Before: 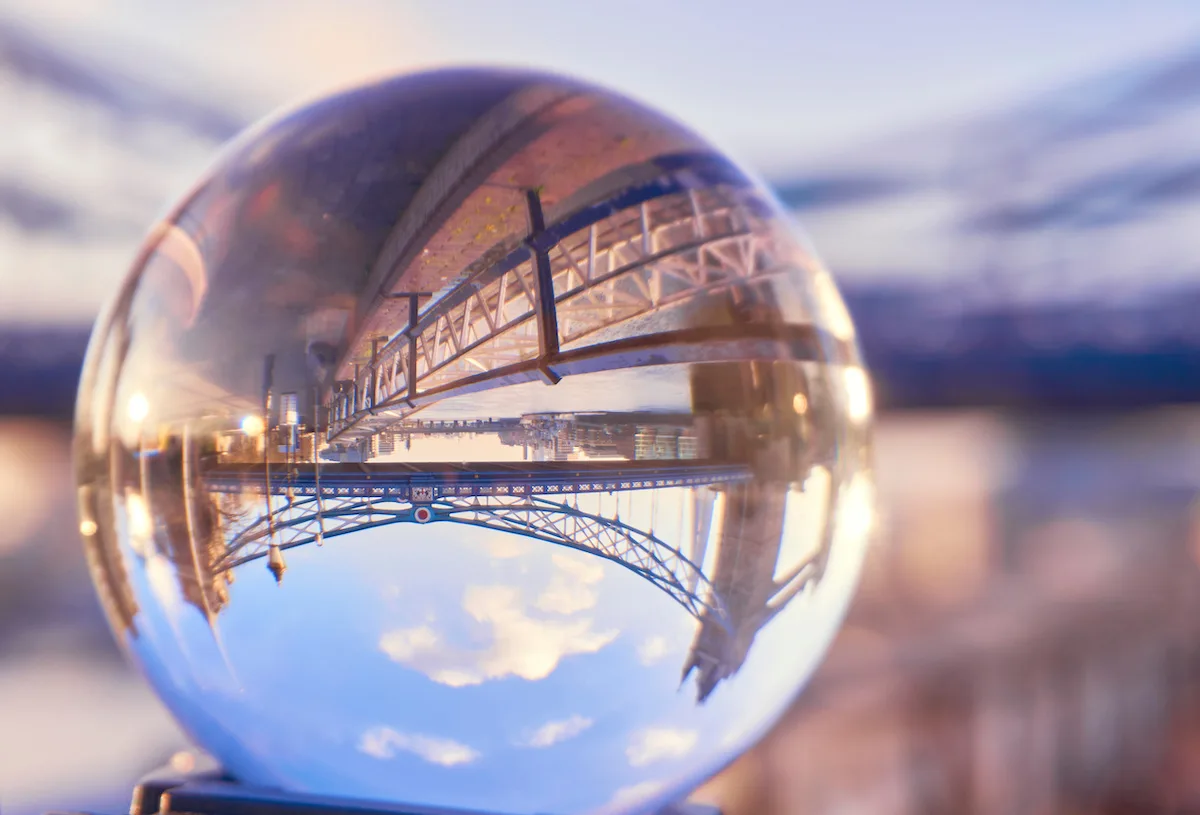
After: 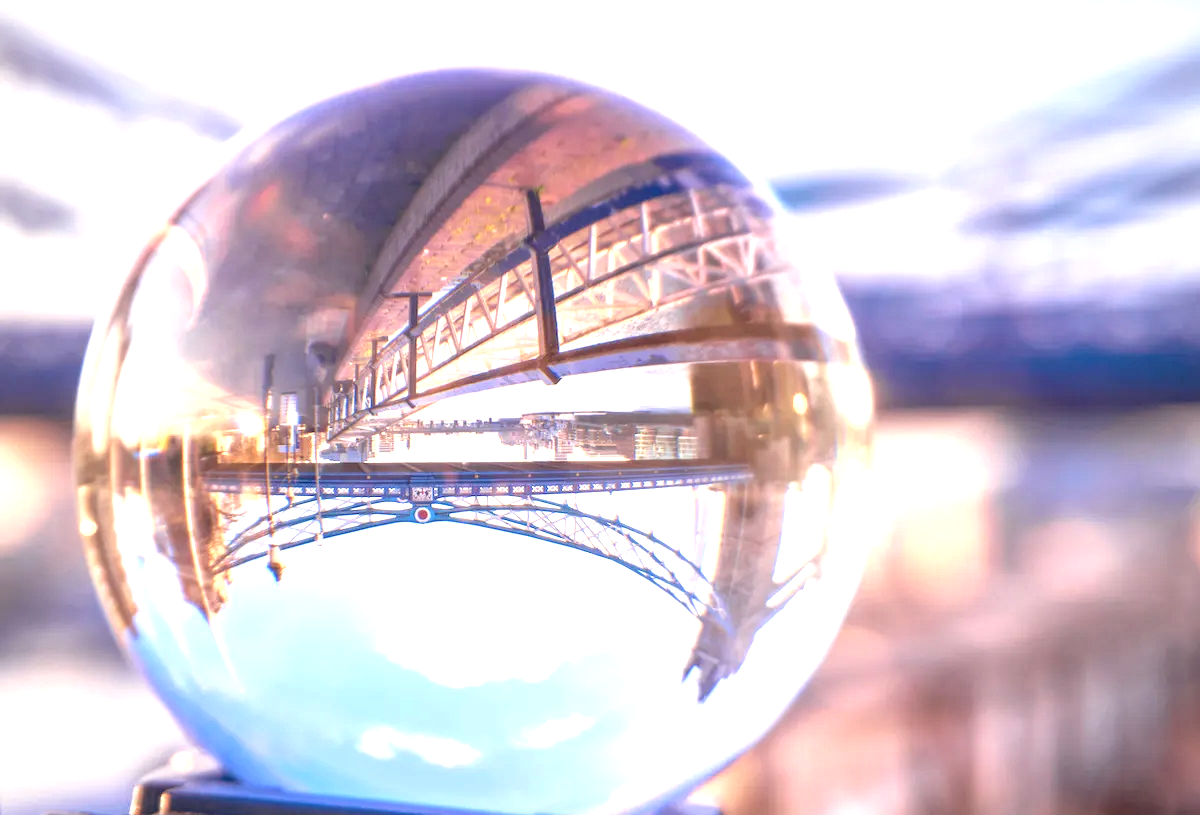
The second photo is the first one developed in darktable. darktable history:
local contrast: on, module defaults
vignetting: fall-off radius 82.93%
exposure: black level correction 0, exposure 1.102 EV, compensate highlight preservation false
